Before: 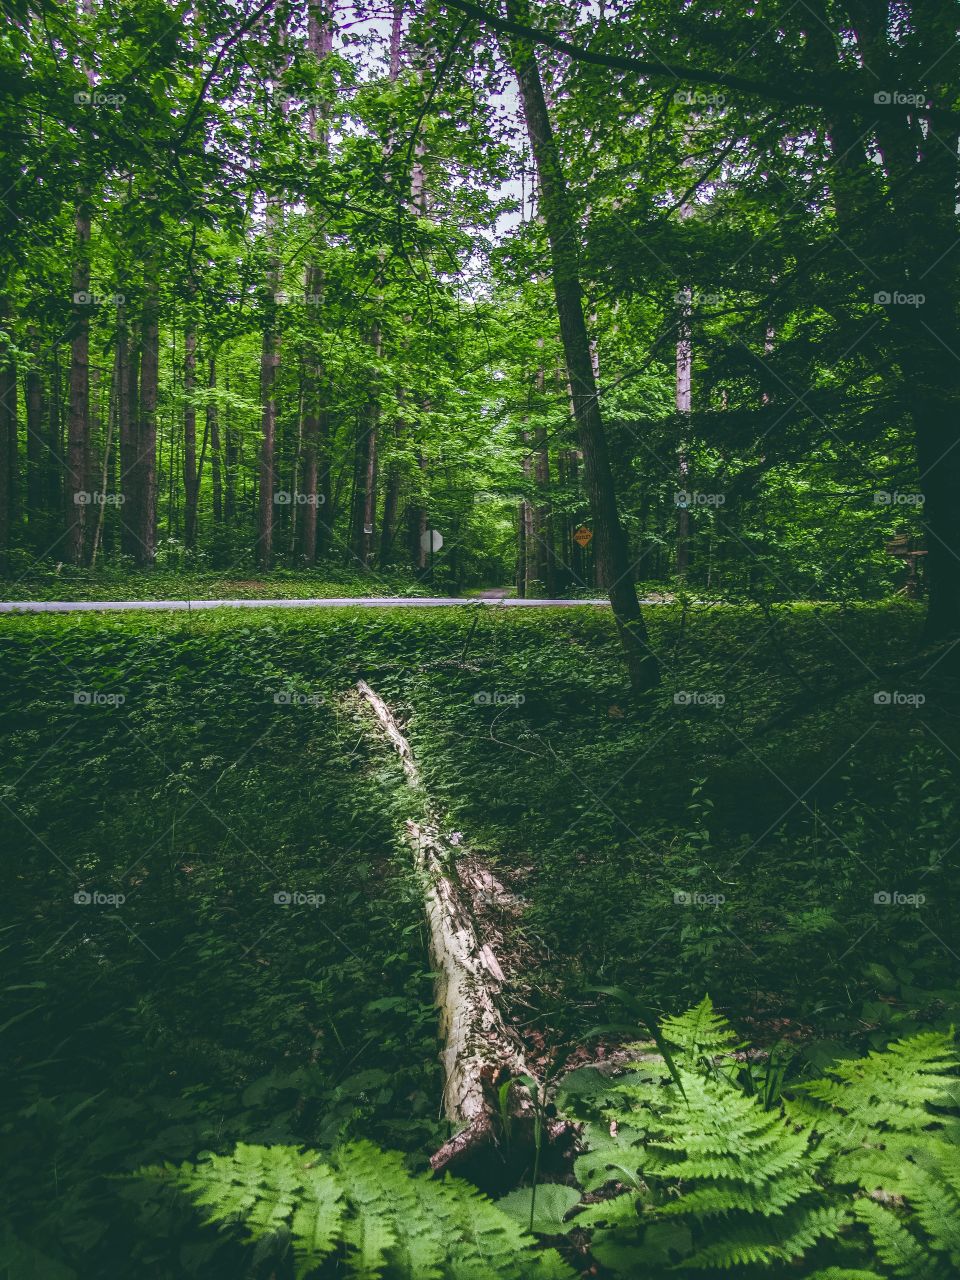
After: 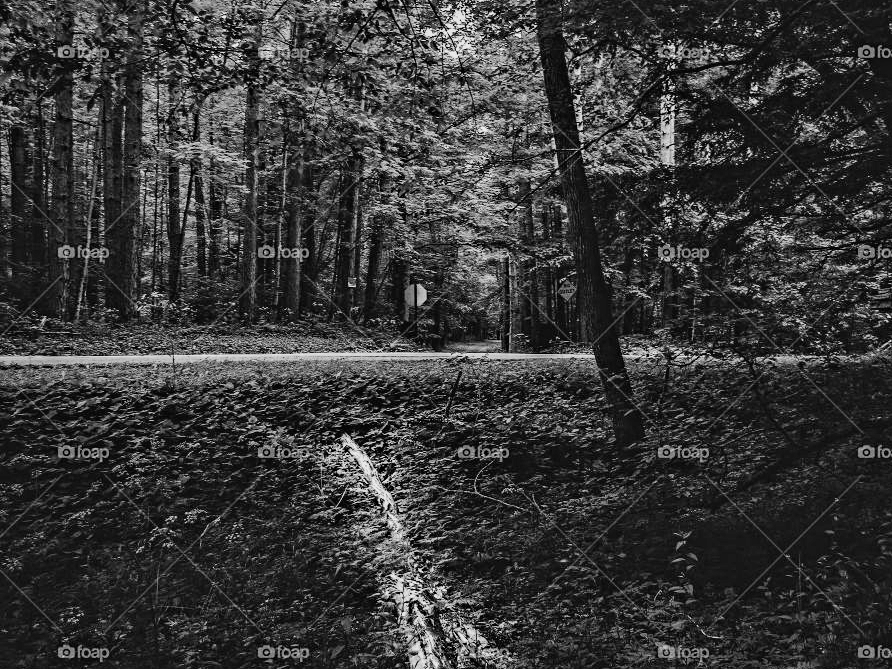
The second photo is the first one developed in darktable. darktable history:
contrast equalizer: octaves 7, y [[0.5, 0.542, 0.583, 0.625, 0.667, 0.708], [0.5 ×6], [0.5 ×6], [0 ×6], [0 ×6]]
crop: left 1.744%, top 19.225%, right 5.069%, bottom 28.357%
color zones: curves: ch0 [(0, 0.5) (0.125, 0.4) (0.25, 0.5) (0.375, 0.4) (0.5, 0.4) (0.625, 0.35) (0.75, 0.35) (0.875, 0.5)]; ch1 [(0, 0.35) (0.125, 0.45) (0.25, 0.35) (0.375, 0.35) (0.5, 0.35) (0.625, 0.35) (0.75, 0.45) (0.875, 0.35)]; ch2 [(0, 0.6) (0.125, 0.5) (0.25, 0.5) (0.375, 0.6) (0.5, 0.6) (0.625, 0.5) (0.75, 0.5) (0.875, 0.5)]
monochrome: a -6.99, b 35.61, size 1.4
filmic rgb: black relative exposure -7.65 EV, white relative exposure 4.56 EV, hardness 3.61, contrast 1.106
tone equalizer: on, module defaults
